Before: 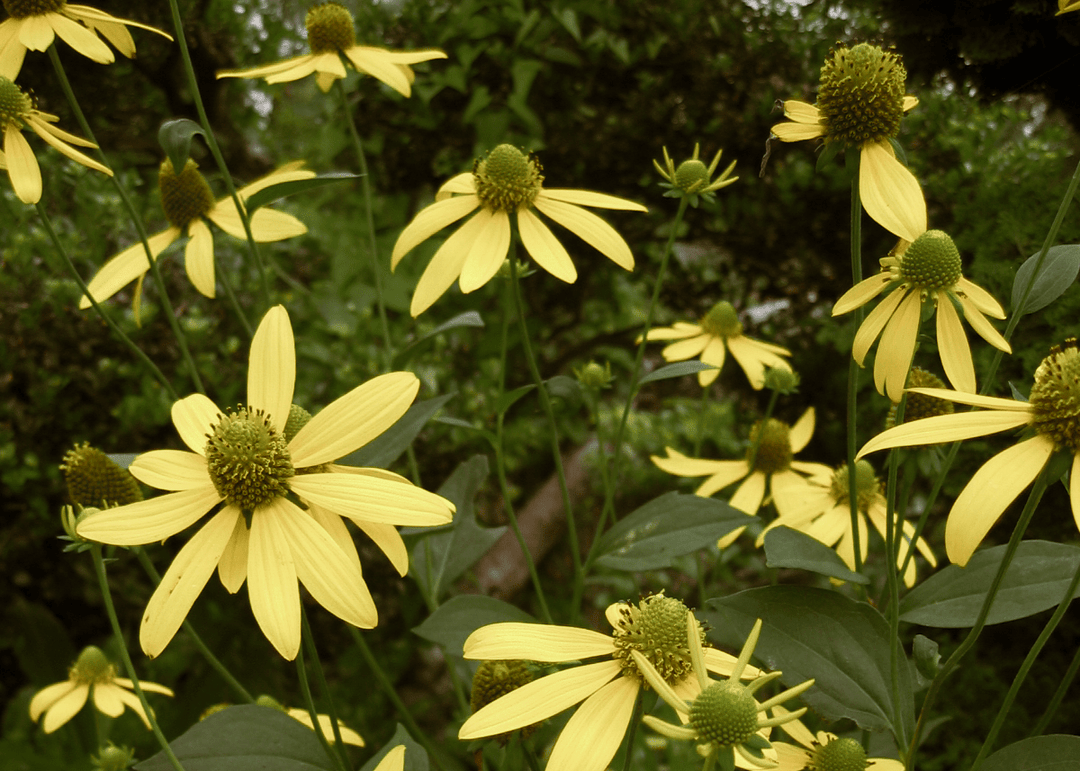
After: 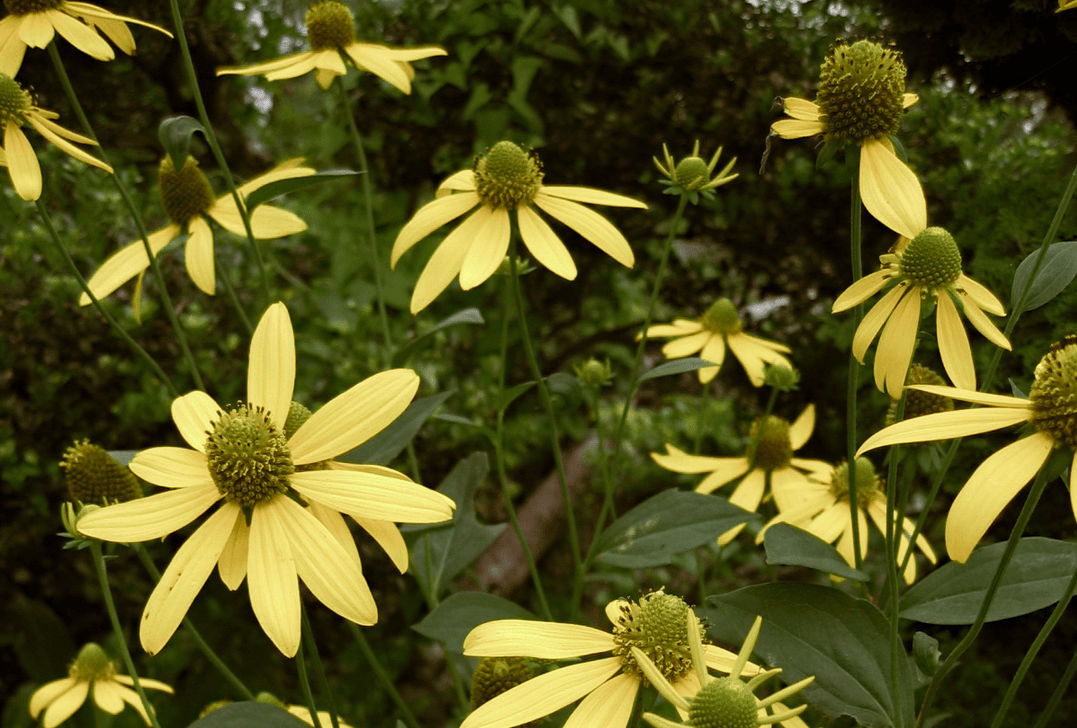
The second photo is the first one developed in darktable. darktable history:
crop: top 0.448%, right 0.264%, bottom 5.045%
haze removal: compatibility mode true, adaptive false
